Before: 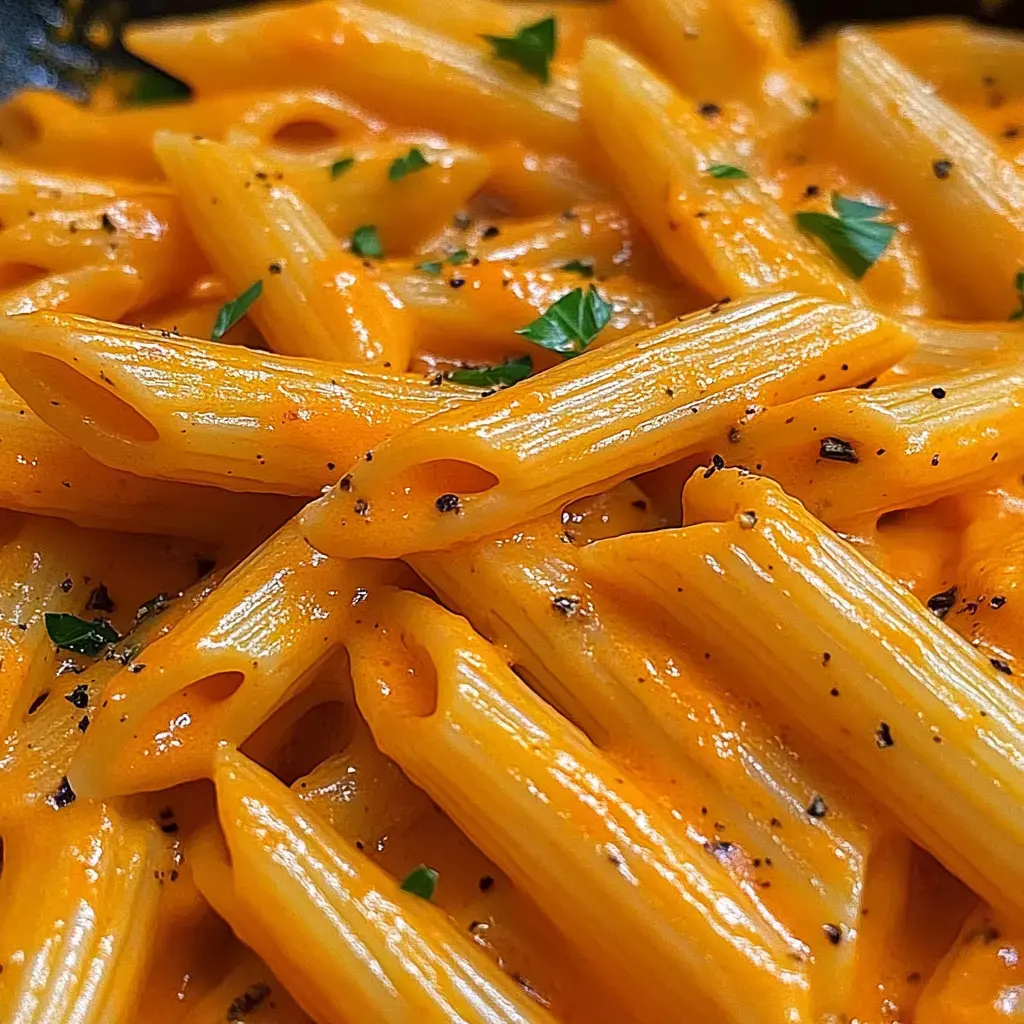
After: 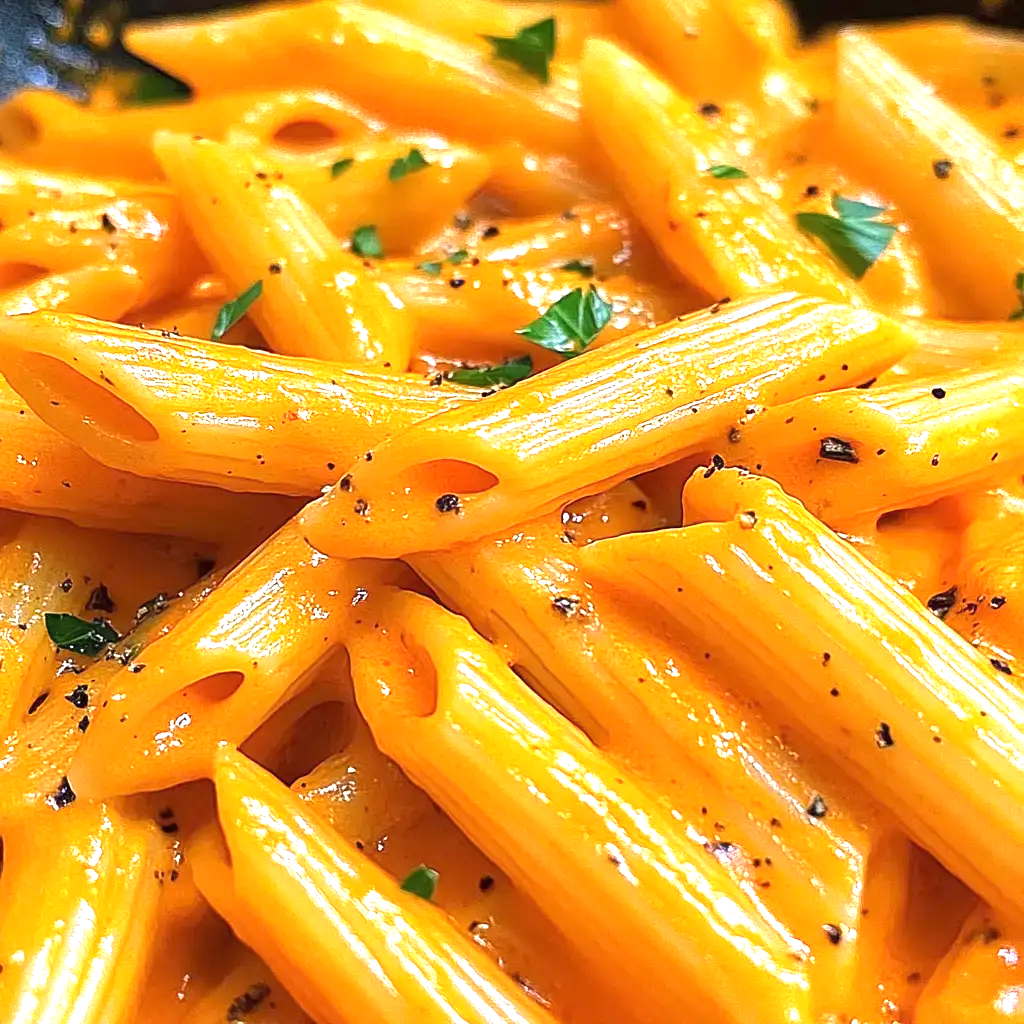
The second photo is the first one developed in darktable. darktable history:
exposure: black level correction 0, exposure 1.124 EV, compensate exposure bias true, compensate highlight preservation false
